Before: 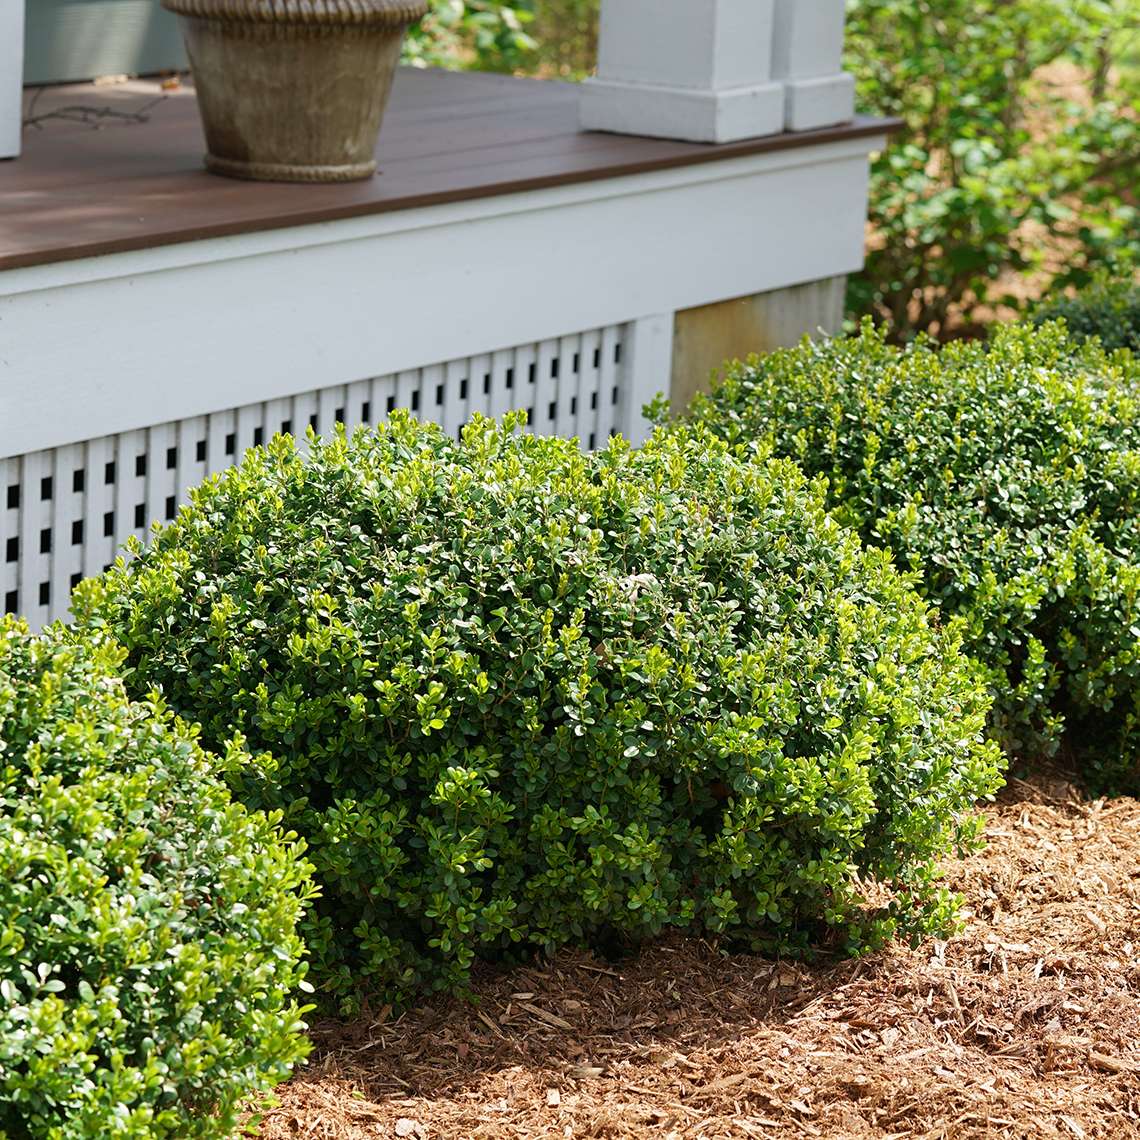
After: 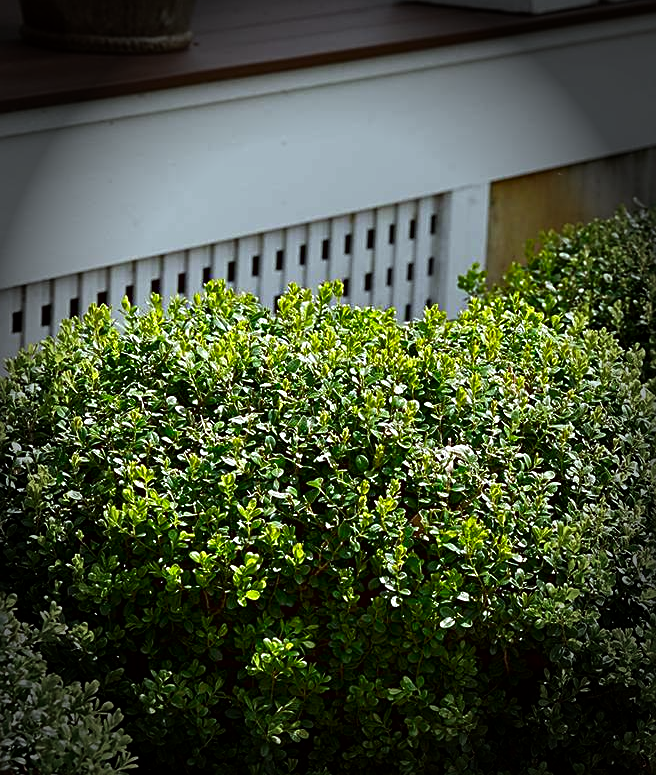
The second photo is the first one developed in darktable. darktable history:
sharpen: on, module defaults
crop: left 16.176%, top 11.346%, right 26.278%, bottom 20.653%
contrast brightness saturation: brightness -0.252, saturation 0.204
vignetting: fall-off start 66.4%, fall-off radius 39.69%, brightness -0.862, automatic ratio true, width/height ratio 0.666
color correction: highlights a* -4.89, highlights b* -3.85, shadows a* 4.21, shadows b* 4.3
